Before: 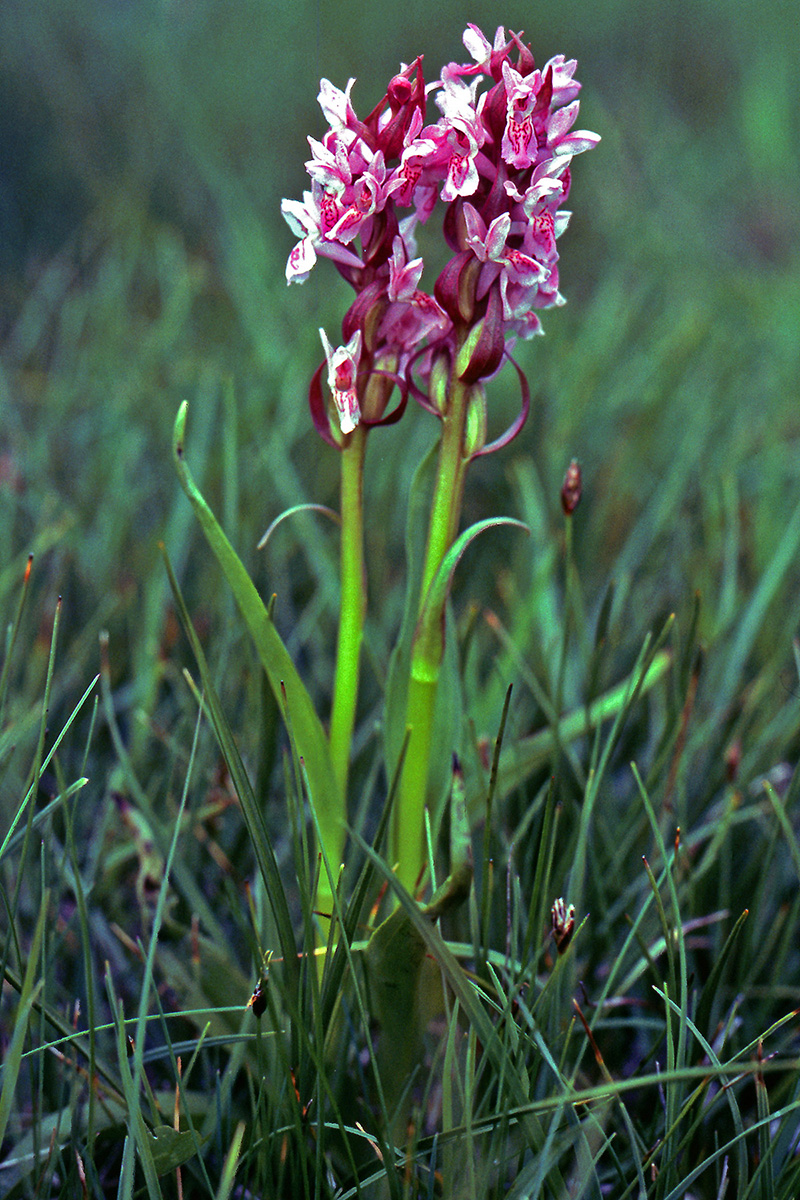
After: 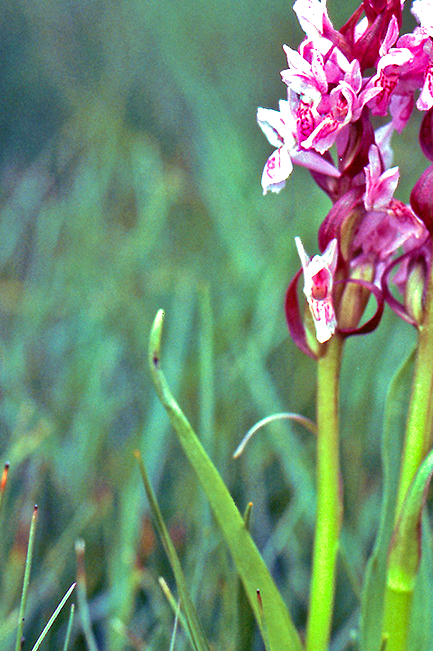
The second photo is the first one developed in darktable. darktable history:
crop and rotate: left 3.07%, top 7.599%, right 42.7%, bottom 38.13%
exposure: exposure 0.609 EV, compensate exposure bias true, compensate highlight preservation false
velvia: on, module defaults
shadows and highlights: soften with gaussian
